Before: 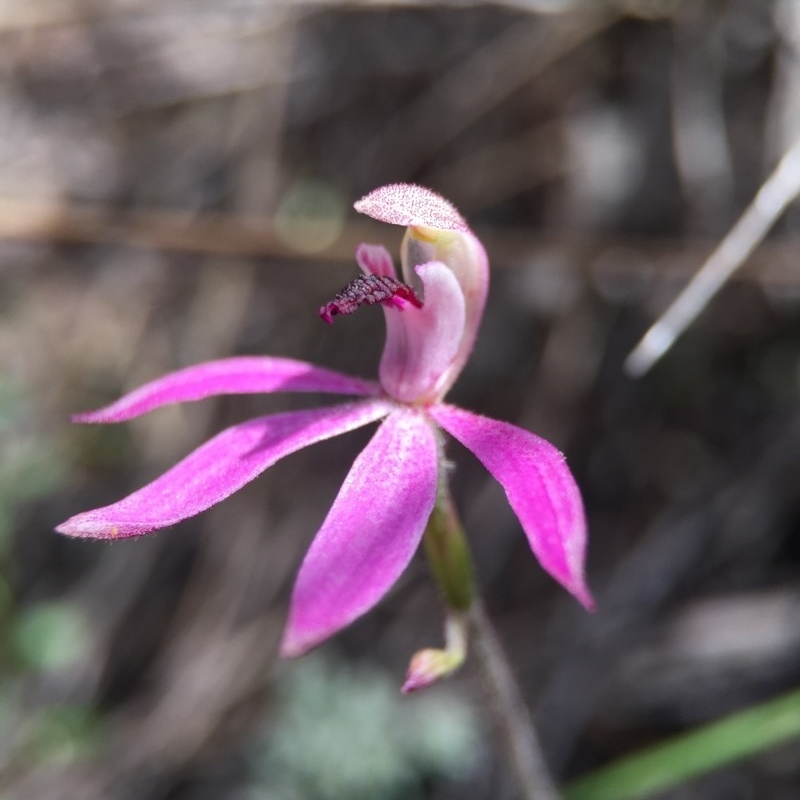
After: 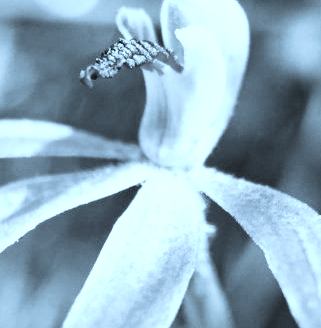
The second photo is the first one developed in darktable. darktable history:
color correction: highlights a* -9.75, highlights b* -21.69
base curve: curves: ch0 [(0, 0) (0.007, 0.004) (0.027, 0.03) (0.046, 0.07) (0.207, 0.54) (0.442, 0.872) (0.673, 0.972) (1, 1)], preserve colors none
crop: left 30.053%, top 29.502%, right 29.738%, bottom 29.466%
haze removal: compatibility mode true, adaptive false
levels: levels [0.026, 0.507, 0.987]
contrast brightness saturation: saturation -0.983
exposure: black level correction 0, exposure 0.895 EV, compensate exposure bias true, compensate highlight preservation false
velvia: on, module defaults
